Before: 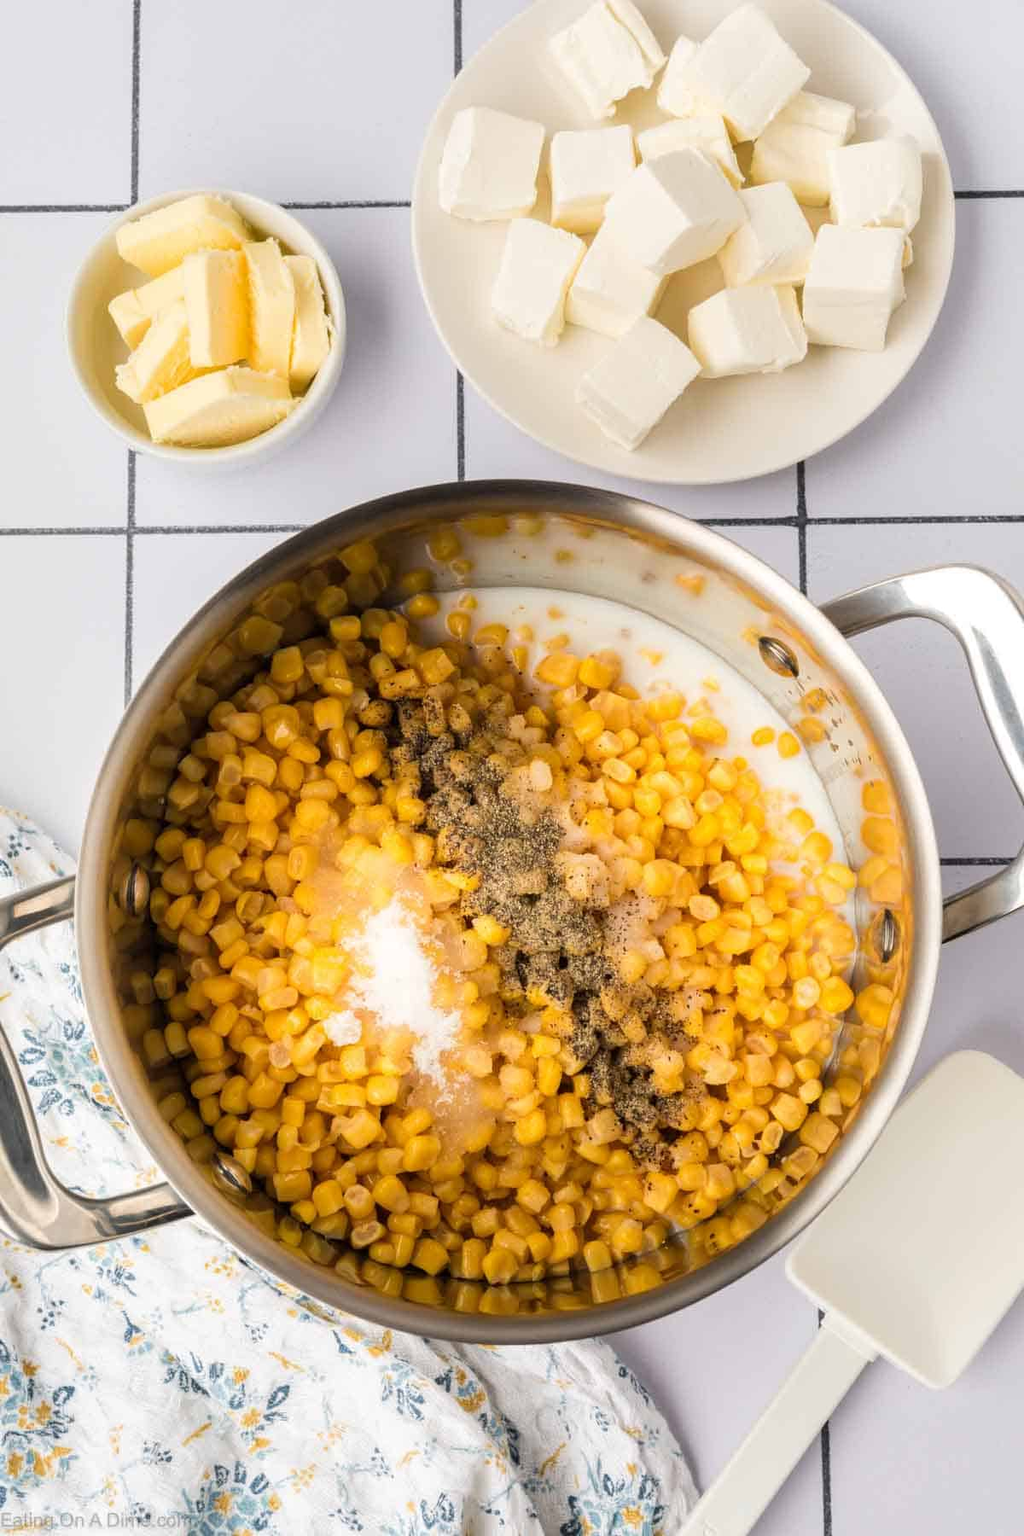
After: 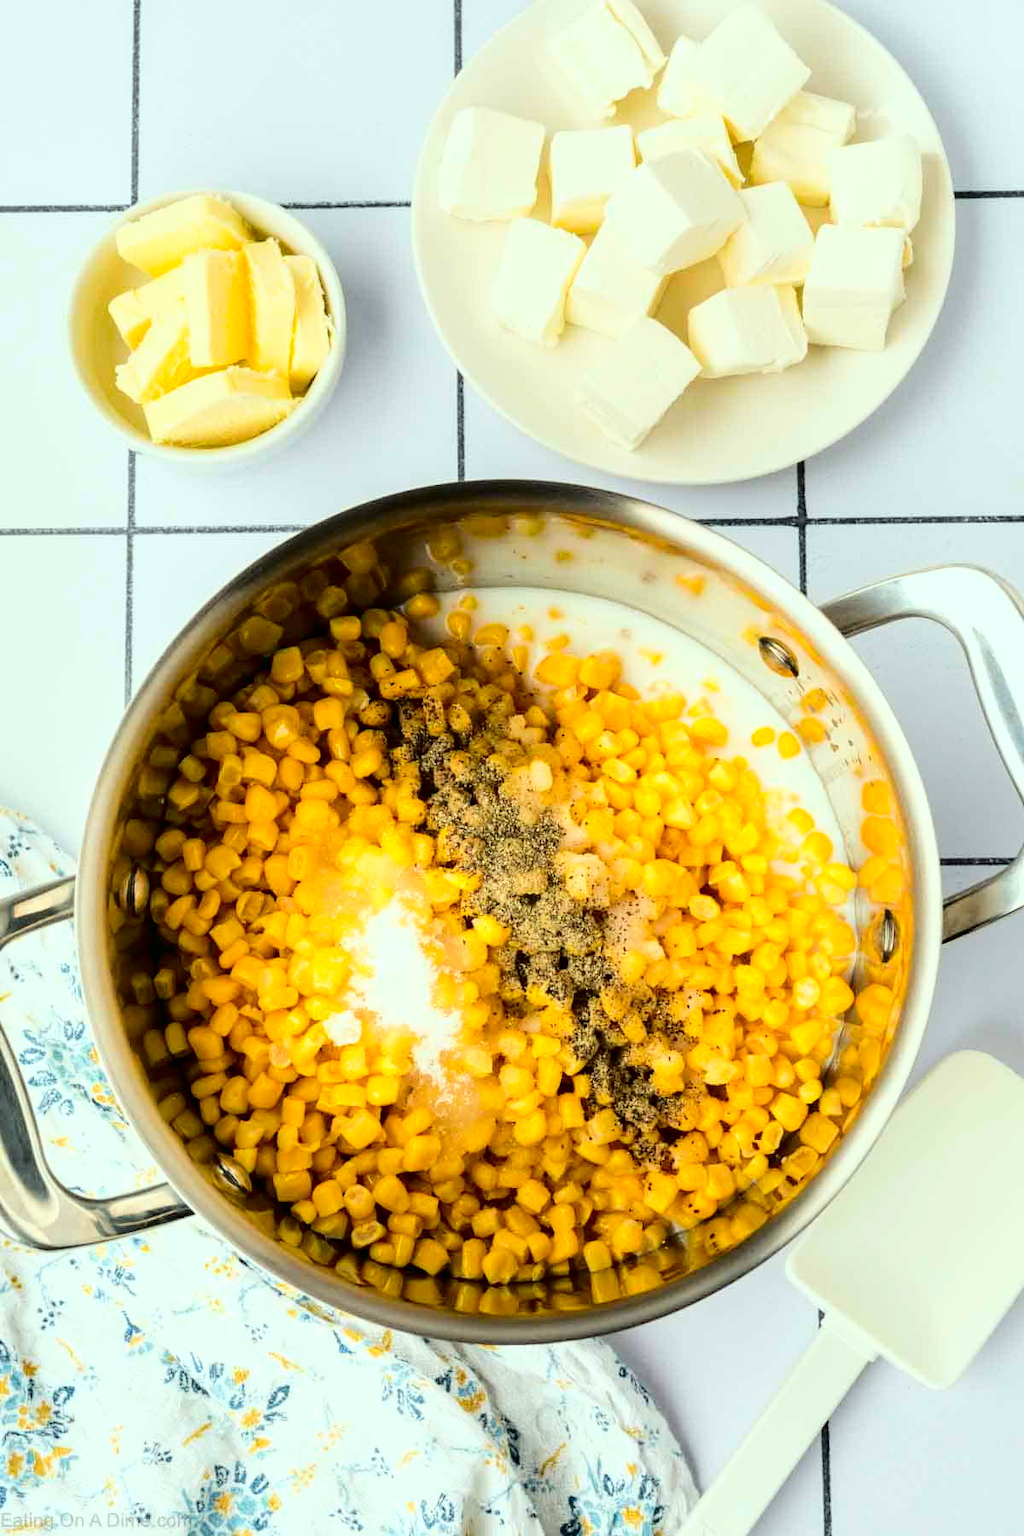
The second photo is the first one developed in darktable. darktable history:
tone curve: curves: ch0 [(0, 0) (0.003, 0.003) (0.011, 0.005) (0.025, 0.008) (0.044, 0.012) (0.069, 0.02) (0.1, 0.031) (0.136, 0.047) (0.177, 0.088) (0.224, 0.141) (0.277, 0.222) (0.335, 0.32) (0.399, 0.422) (0.468, 0.523) (0.543, 0.621) (0.623, 0.715) (0.709, 0.796) (0.801, 0.88) (0.898, 0.962) (1, 1)], color space Lab, independent channels, preserve colors none
color correction: highlights a* -7.43, highlights b* 1.44, shadows a* -3.19, saturation 1.39
